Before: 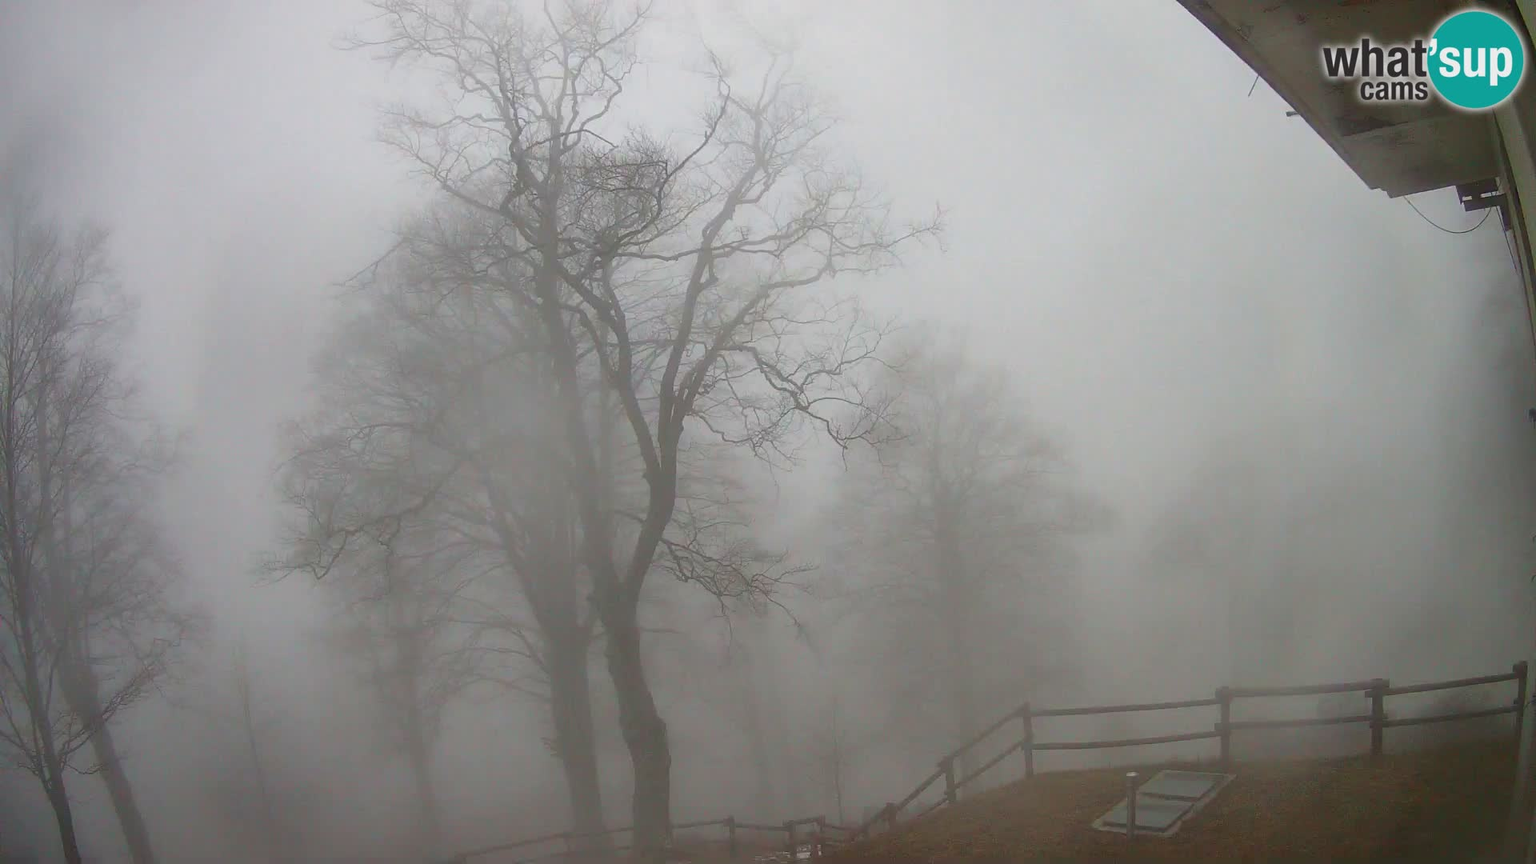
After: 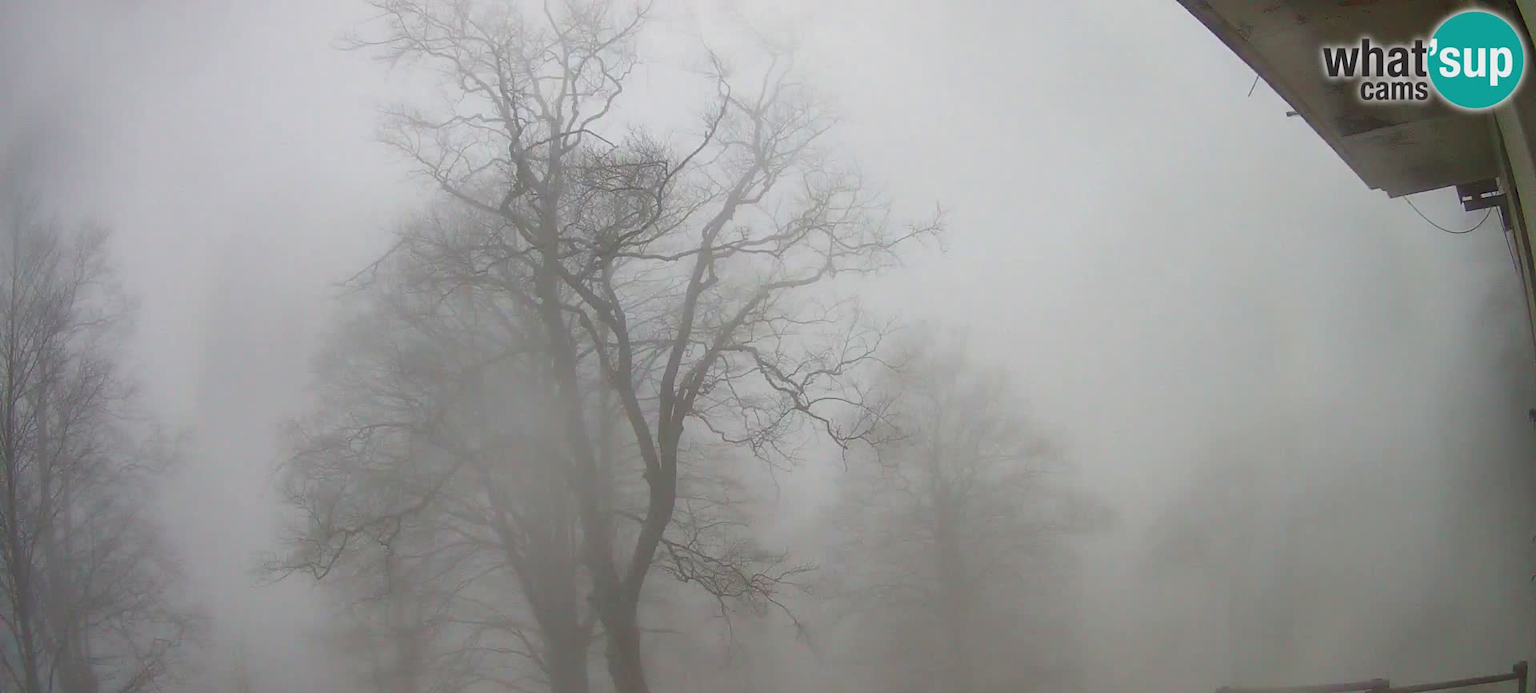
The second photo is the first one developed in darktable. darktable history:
crop: bottom 19.692%
